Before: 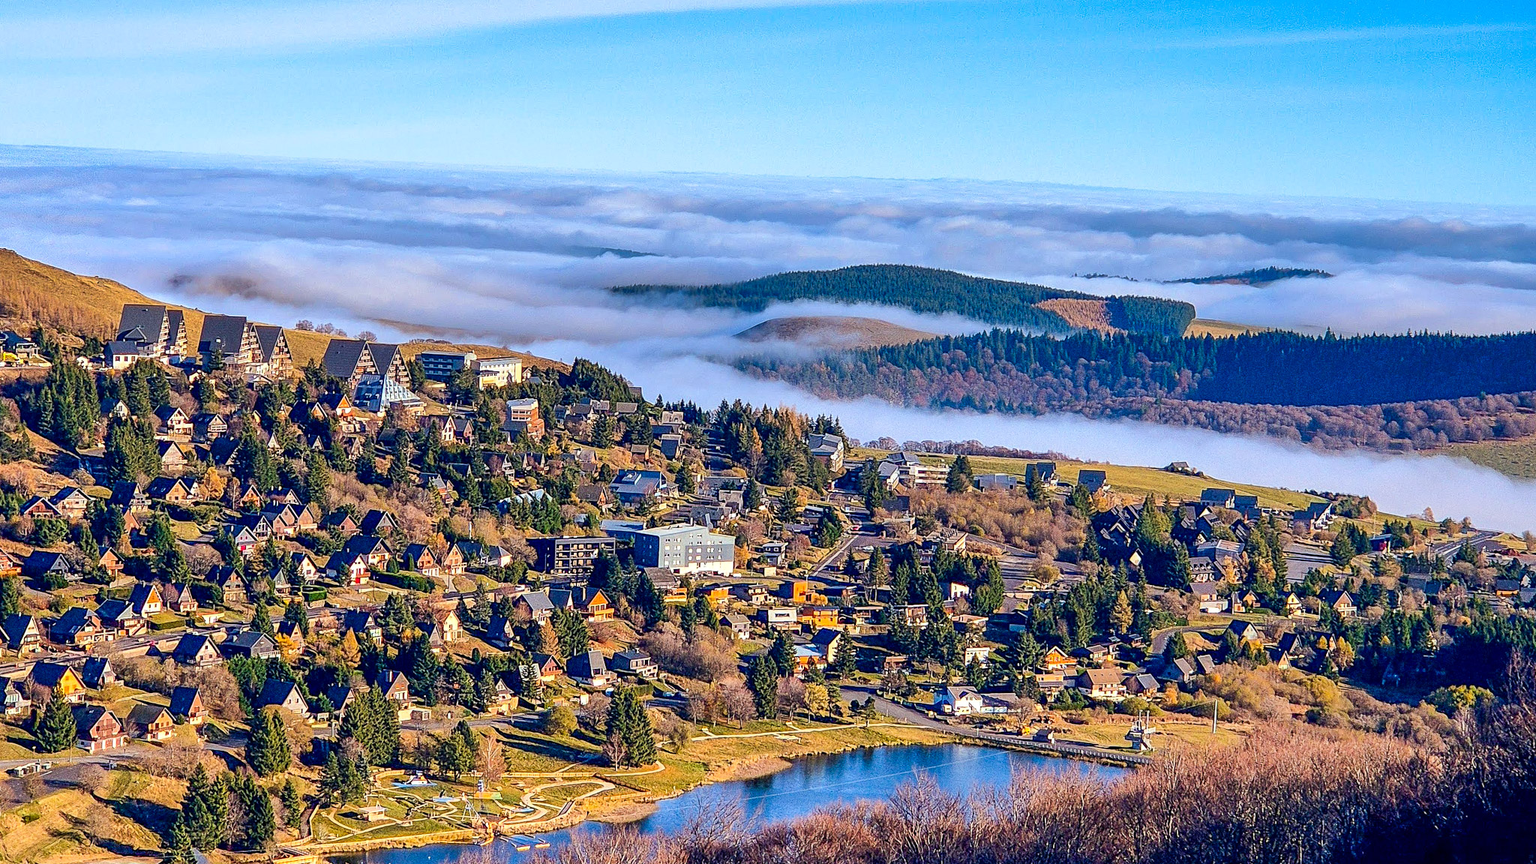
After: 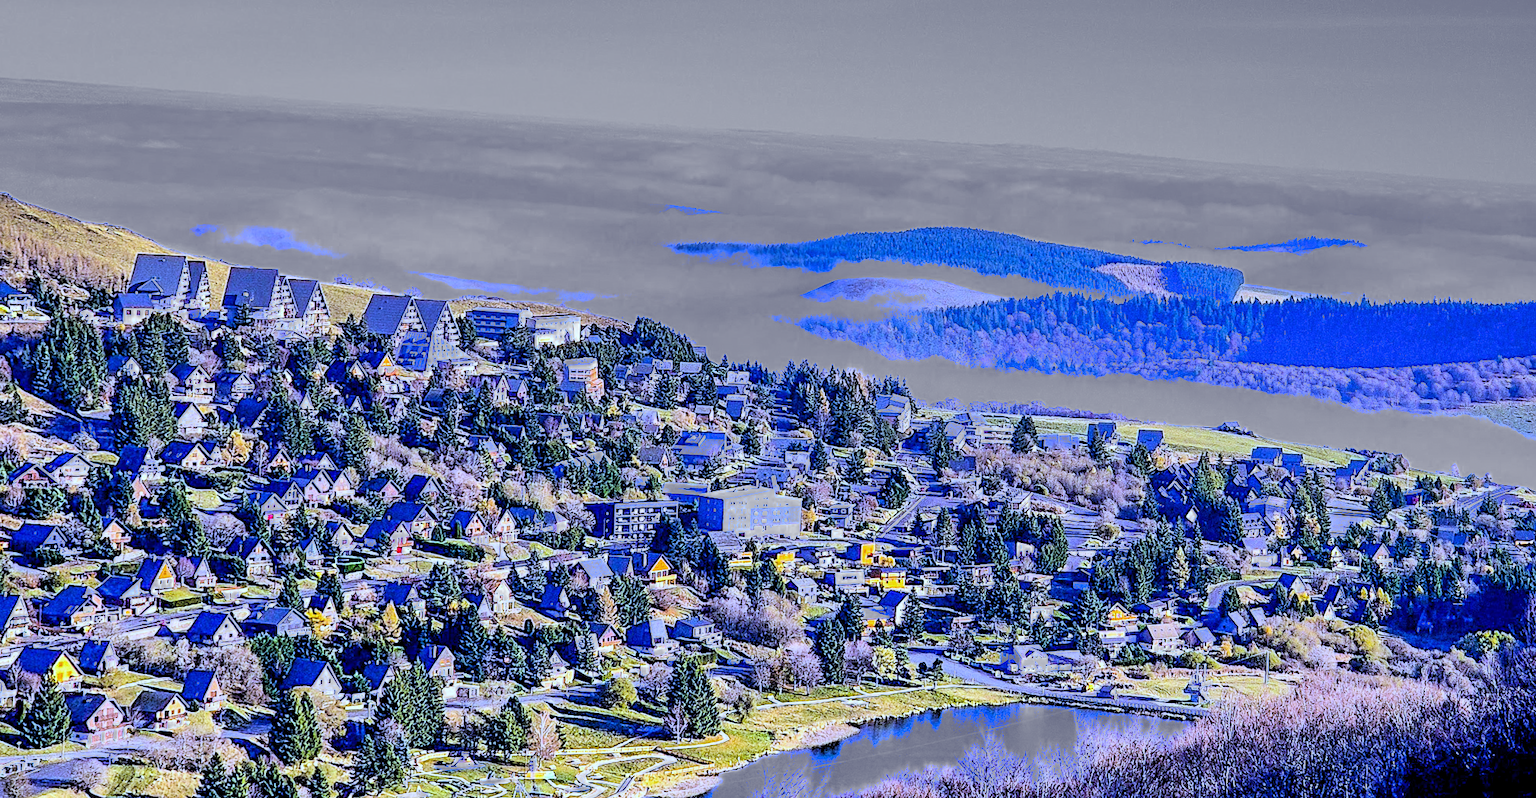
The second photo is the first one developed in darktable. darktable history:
white balance: red 0.766, blue 1.537
exposure: compensate highlight preservation false
filmic rgb: middle gray luminance 13.55%, black relative exposure -1.97 EV, white relative exposure 3.1 EV, threshold 6 EV, target black luminance 0%, hardness 1.79, latitude 59.23%, contrast 1.728, highlights saturation mix 5%, shadows ↔ highlights balance -37.52%, add noise in highlights 0, color science v3 (2019), use custom middle-gray values true, iterations of high-quality reconstruction 0, contrast in highlights soft, enable highlight reconstruction true
rotate and perspective: rotation -0.013°, lens shift (vertical) -0.027, lens shift (horizontal) 0.178, crop left 0.016, crop right 0.989, crop top 0.082, crop bottom 0.918
